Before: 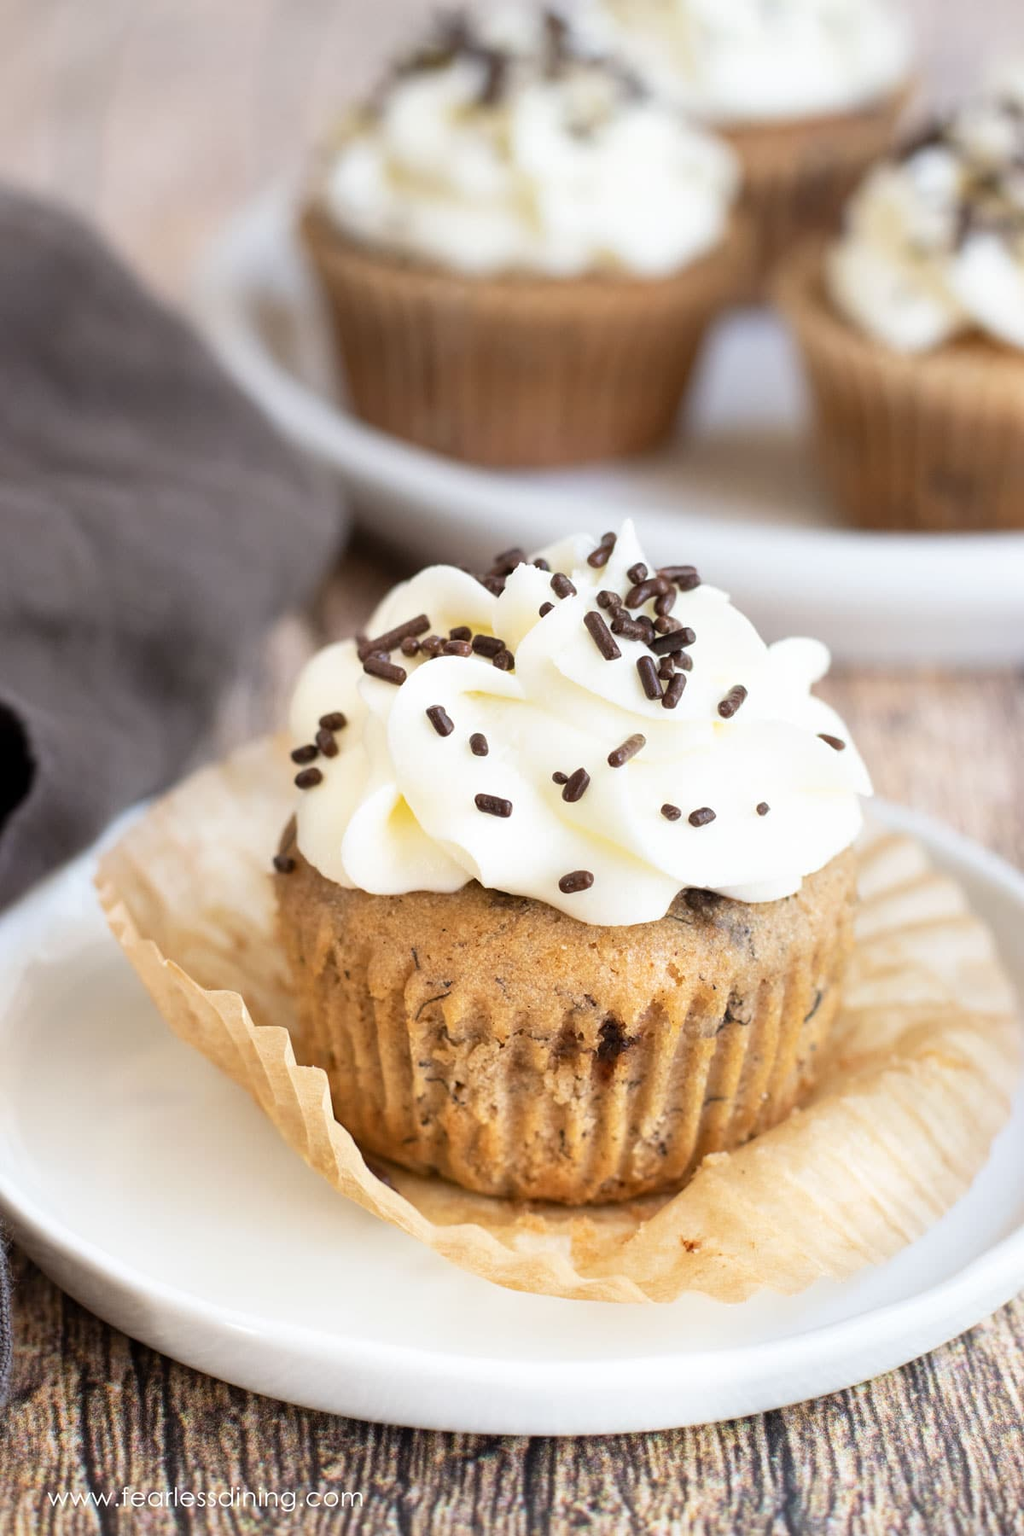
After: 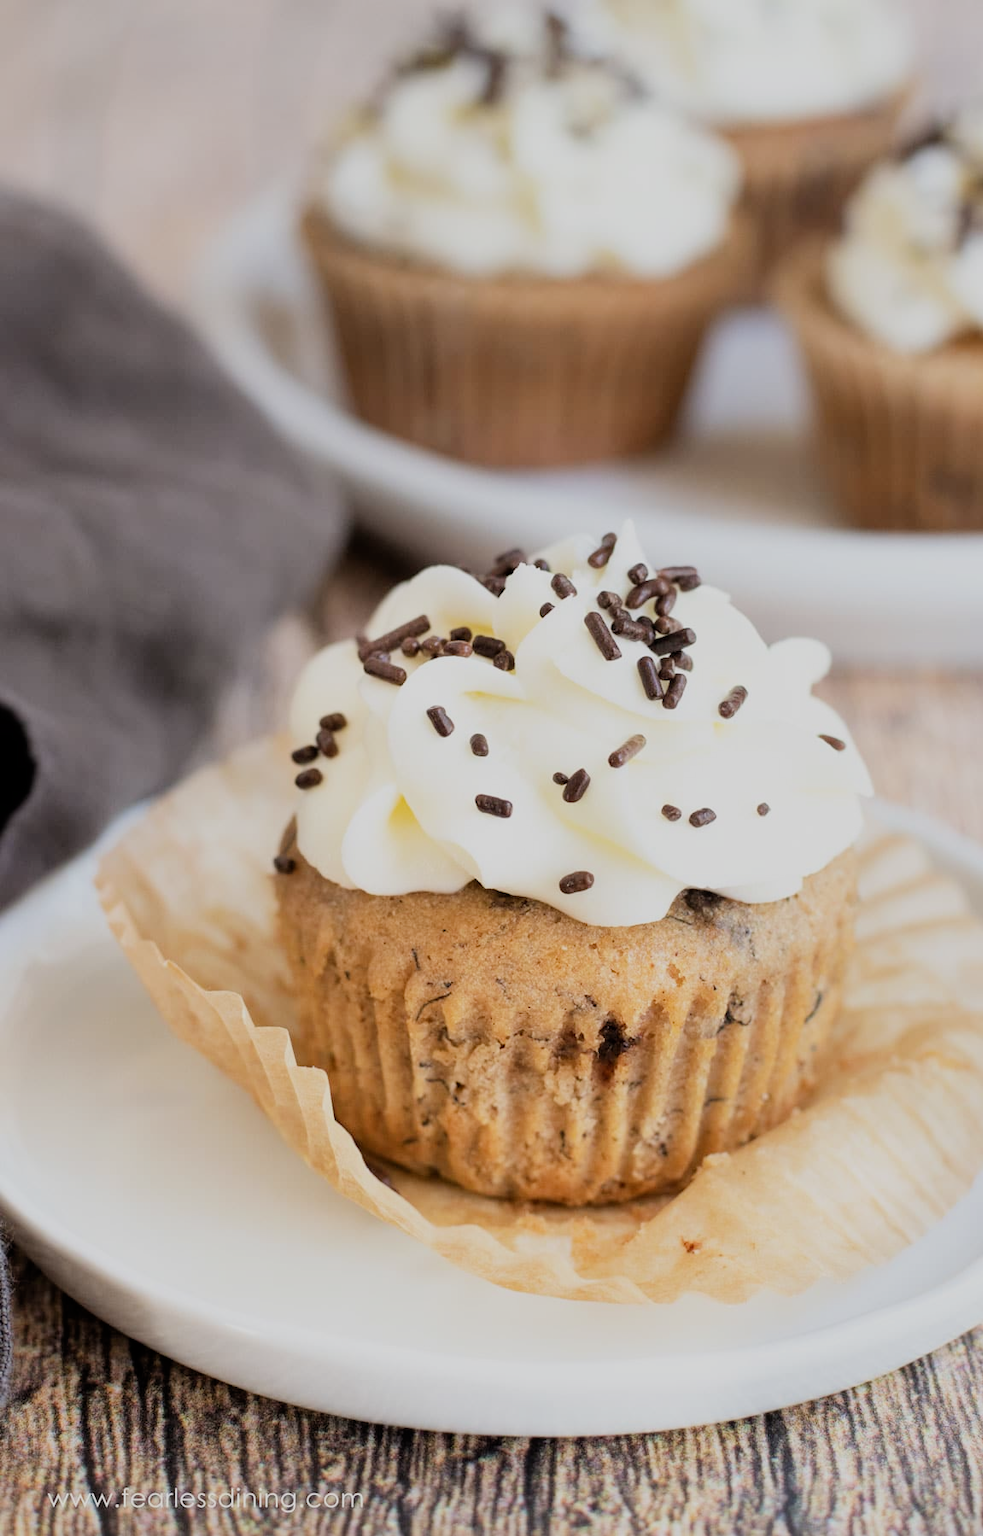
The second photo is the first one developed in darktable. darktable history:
crop: right 3.918%, bottom 0.016%
filmic rgb: black relative exposure -7.65 EV, white relative exposure 4.56 EV, hardness 3.61
